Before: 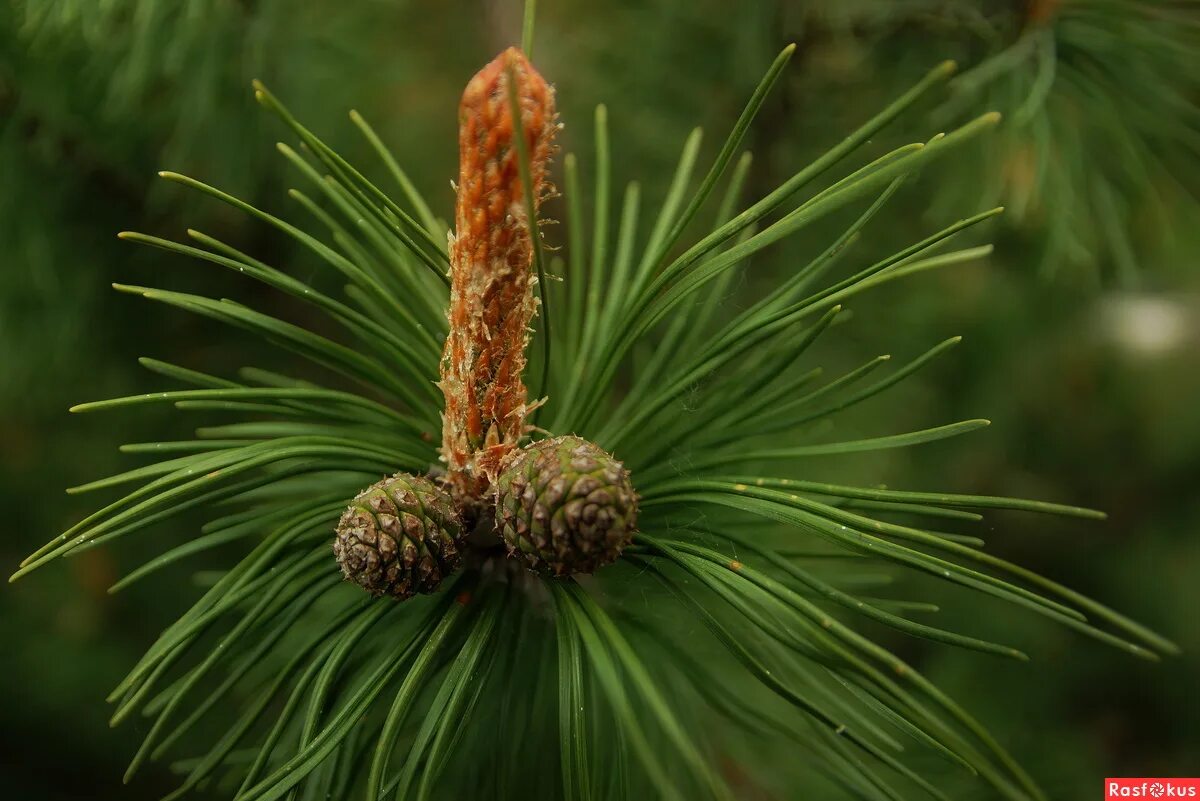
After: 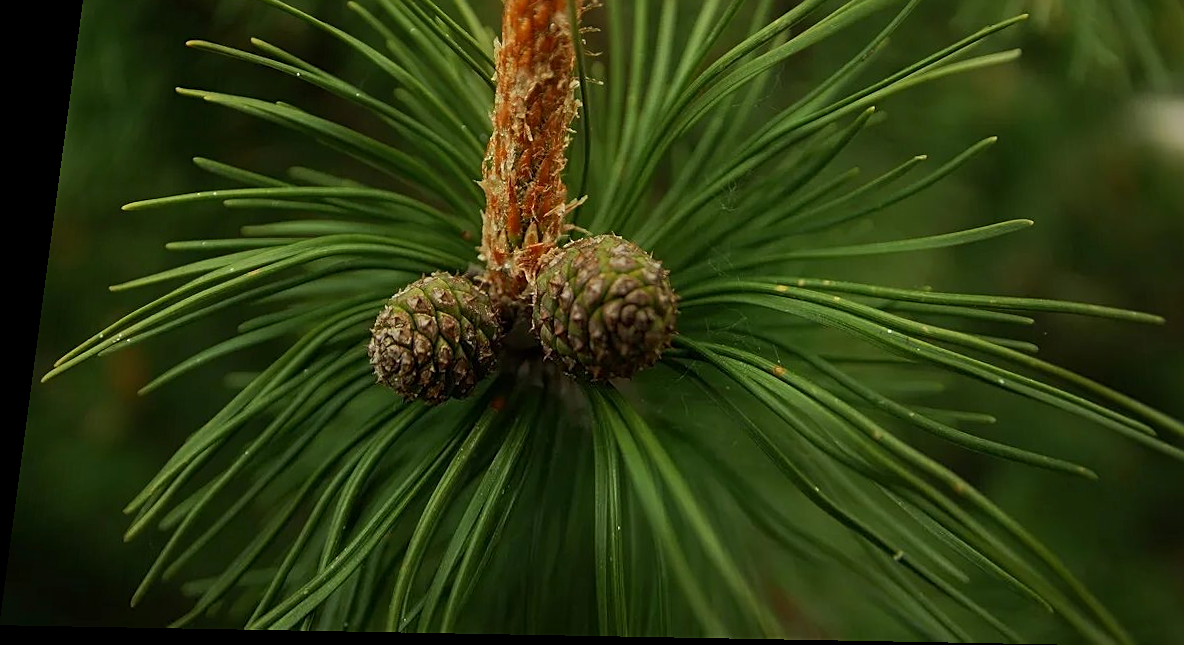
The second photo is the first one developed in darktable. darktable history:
crop: top 20.916%, right 9.437%, bottom 0.316%
sharpen: on, module defaults
rotate and perspective: rotation 0.128°, lens shift (vertical) -0.181, lens shift (horizontal) -0.044, shear 0.001, automatic cropping off
shadows and highlights: shadows -20, white point adjustment -2, highlights -35
